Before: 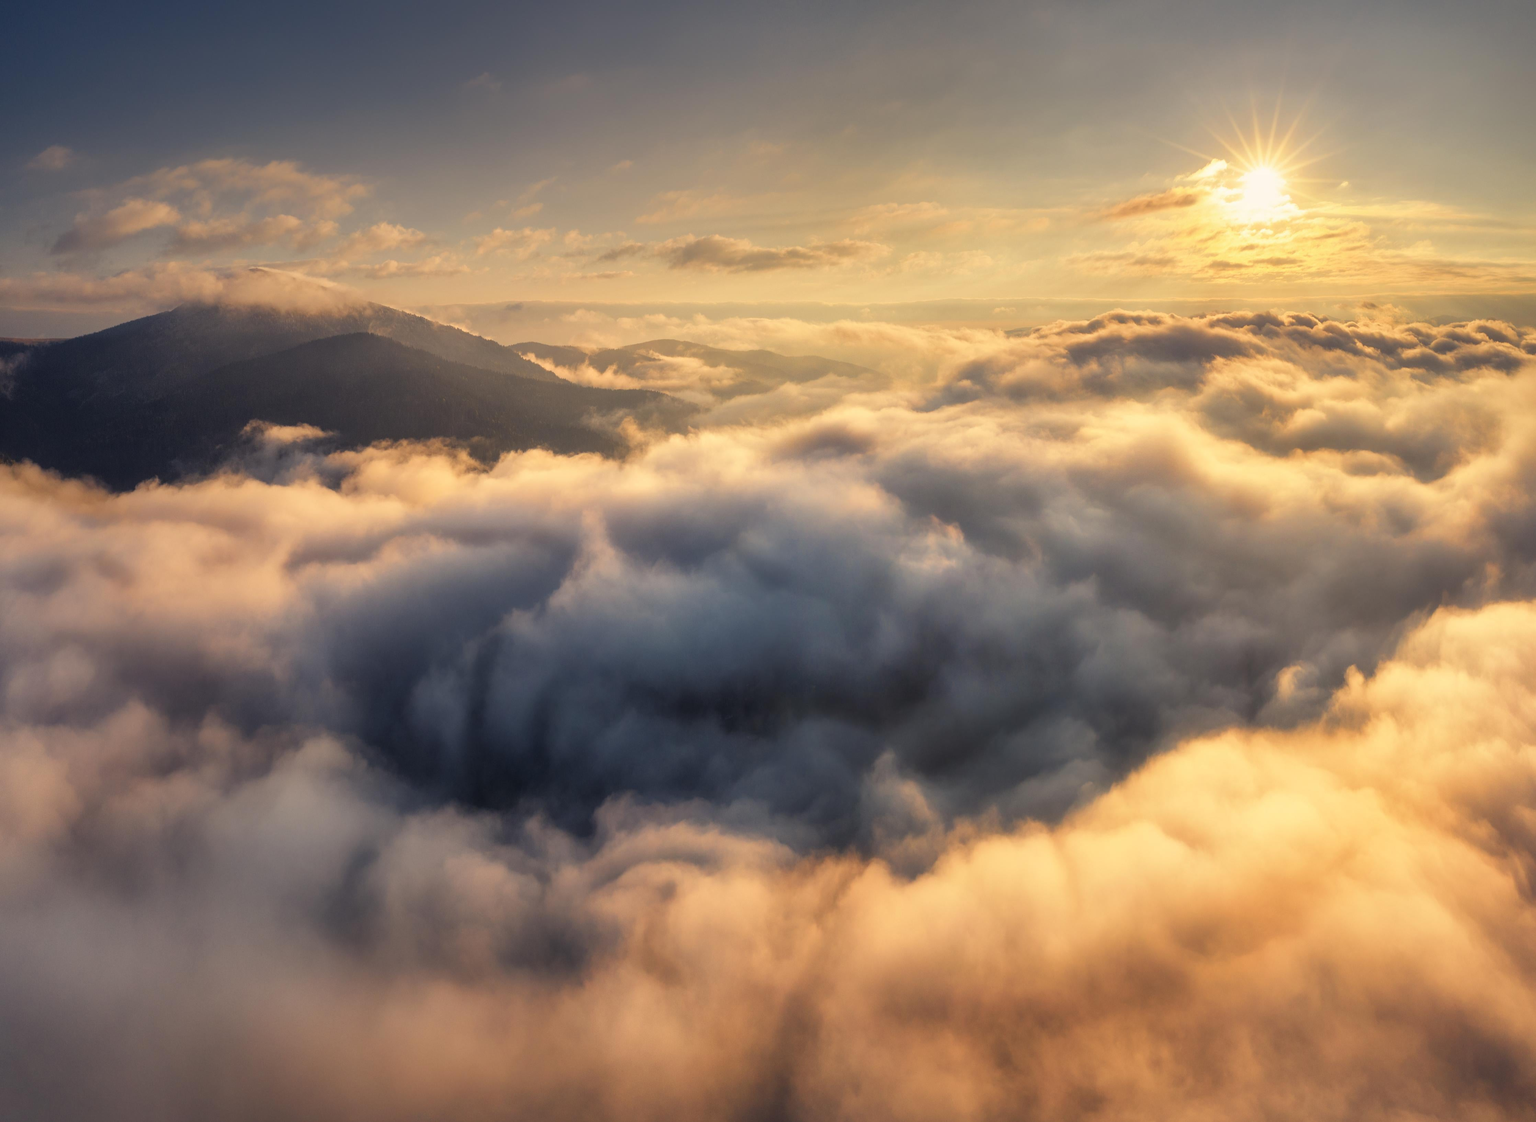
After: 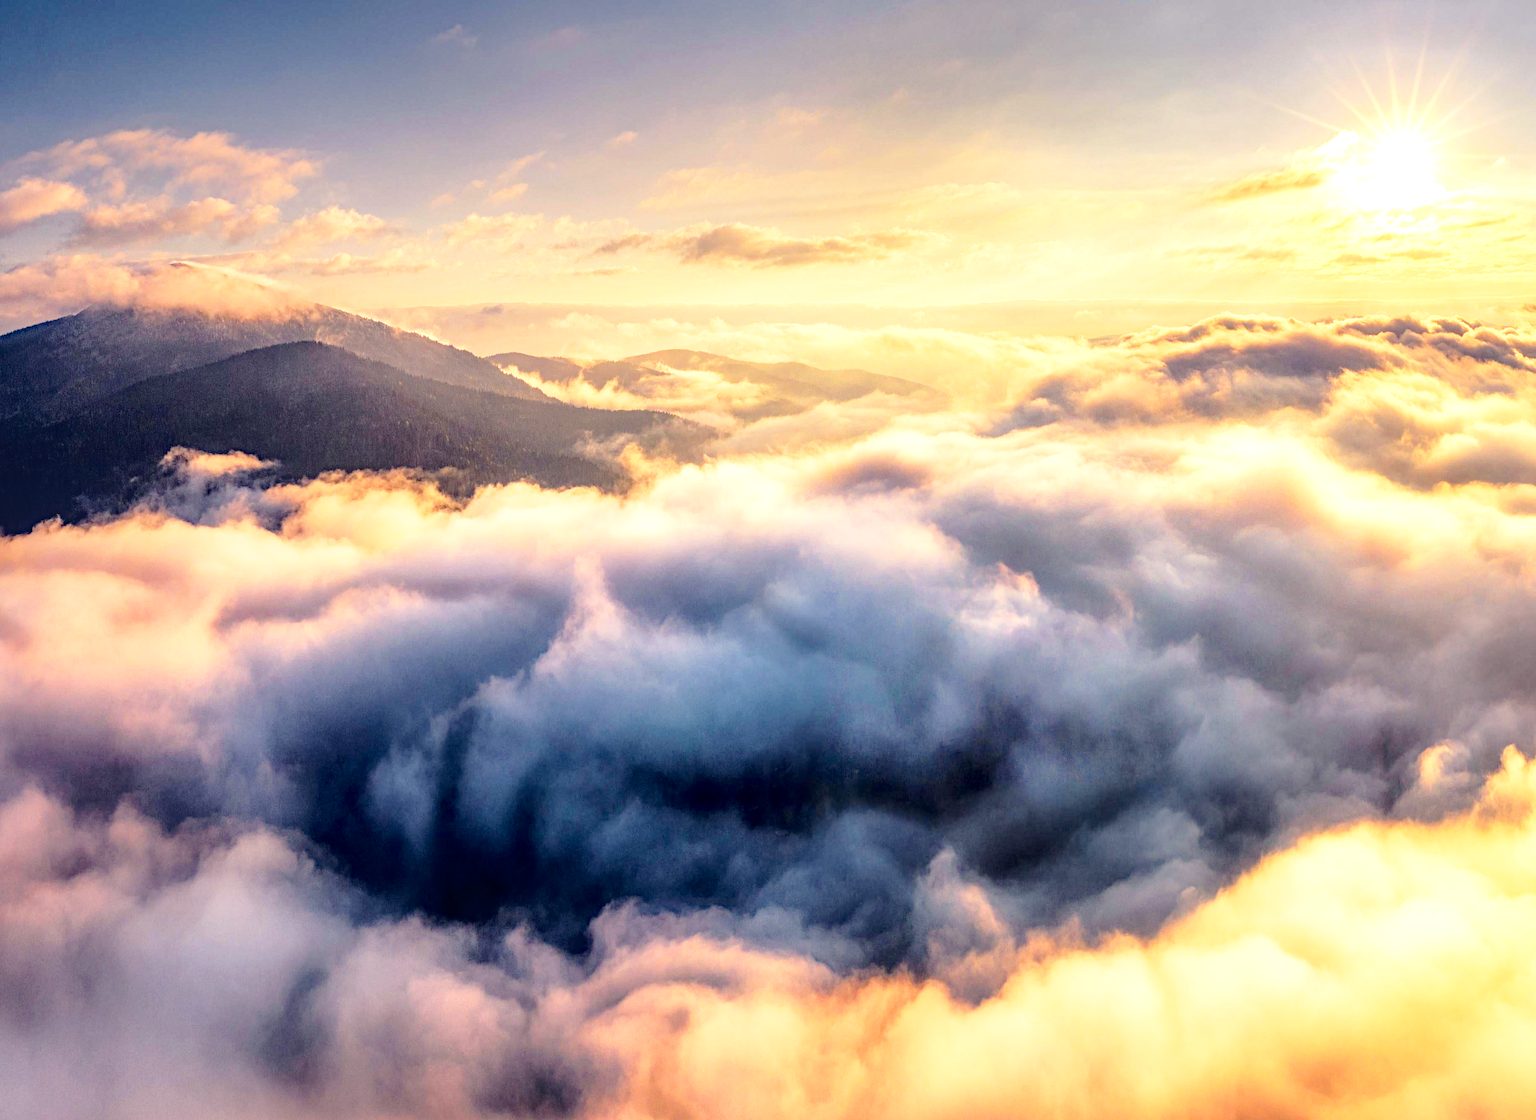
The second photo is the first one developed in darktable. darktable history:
tone curve: curves: ch0 [(0, 0) (0.003, 0.001) (0.011, 0.004) (0.025, 0.013) (0.044, 0.022) (0.069, 0.035) (0.1, 0.053) (0.136, 0.088) (0.177, 0.149) (0.224, 0.213) (0.277, 0.293) (0.335, 0.381) (0.399, 0.463) (0.468, 0.546) (0.543, 0.616) (0.623, 0.693) (0.709, 0.766) (0.801, 0.843) (0.898, 0.921) (1, 1)], color space Lab, independent channels, preserve colors none
local contrast: on, module defaults
crop and rotate: left 7.1%, top 4.664%, right 10.557%, bottom 13.159%
exposure: black level correction 0.001, compensate highlight preservation false
haze removal: strength 0.419, compatibility mode true, adaptive false
base curve: curves: ch0 [(0, 0) (0.012, 0.01) (0.073, 0.168) (0.31, 0.711) (0.645, 0.957) (1, 1)], preserve colors none
